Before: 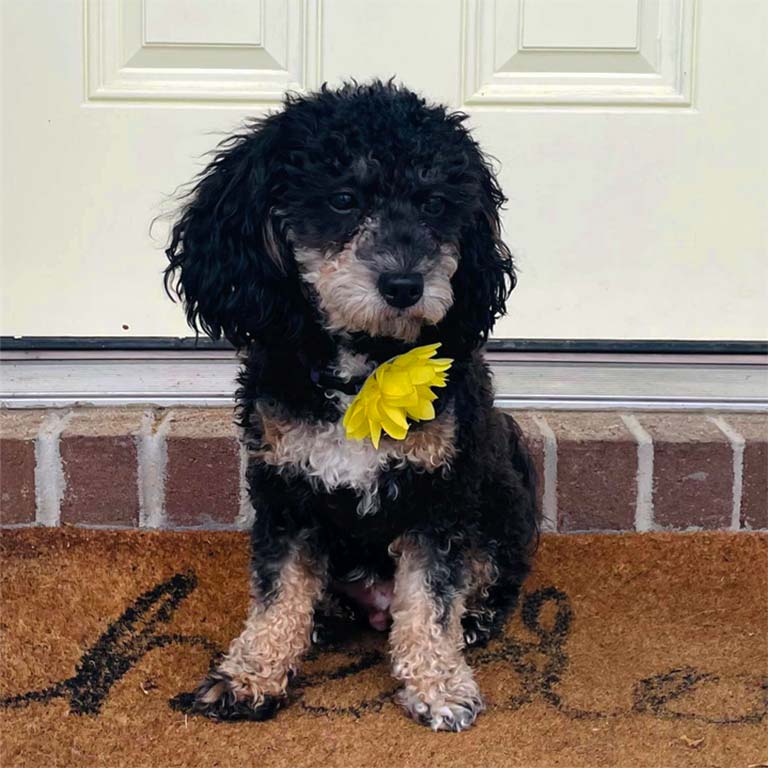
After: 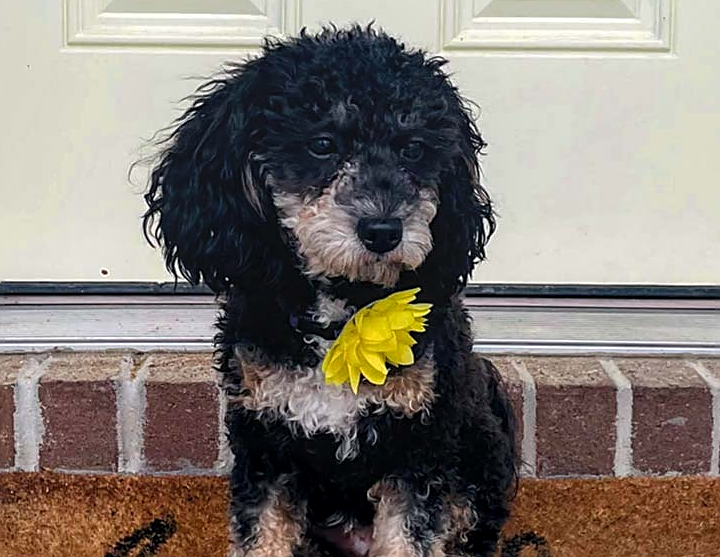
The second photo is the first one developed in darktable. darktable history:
crop: left 2.737%, top 7.287%, right 3.421%, bottom 20.179%
local contrast: on, module defaults
sharpen: on, module defaults
